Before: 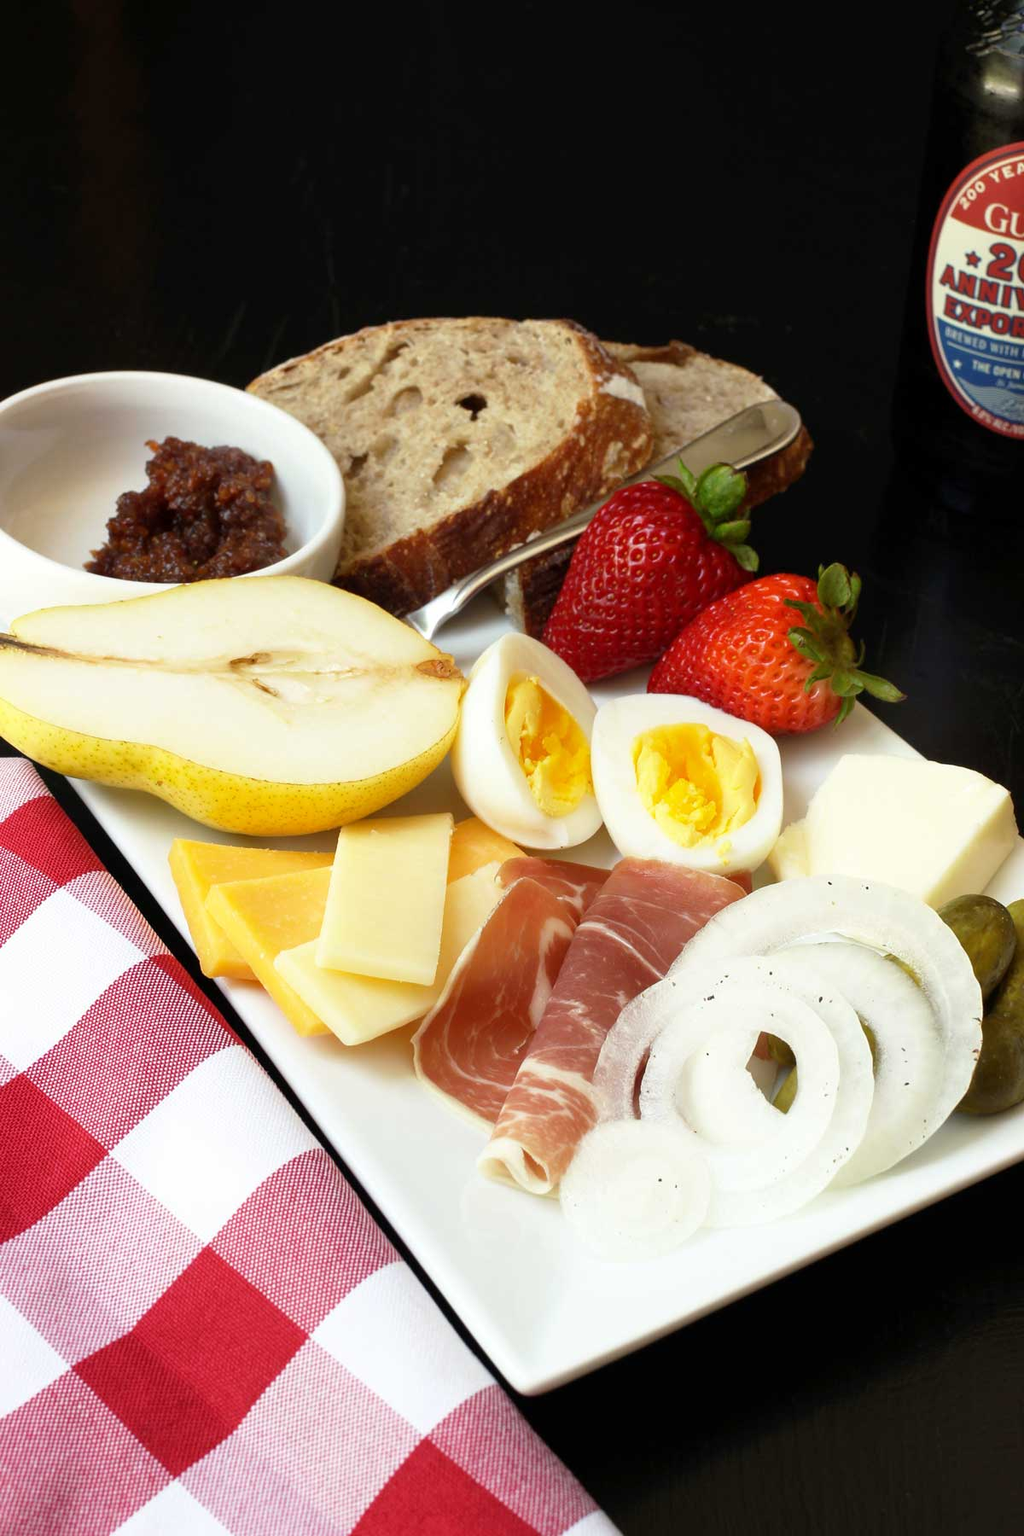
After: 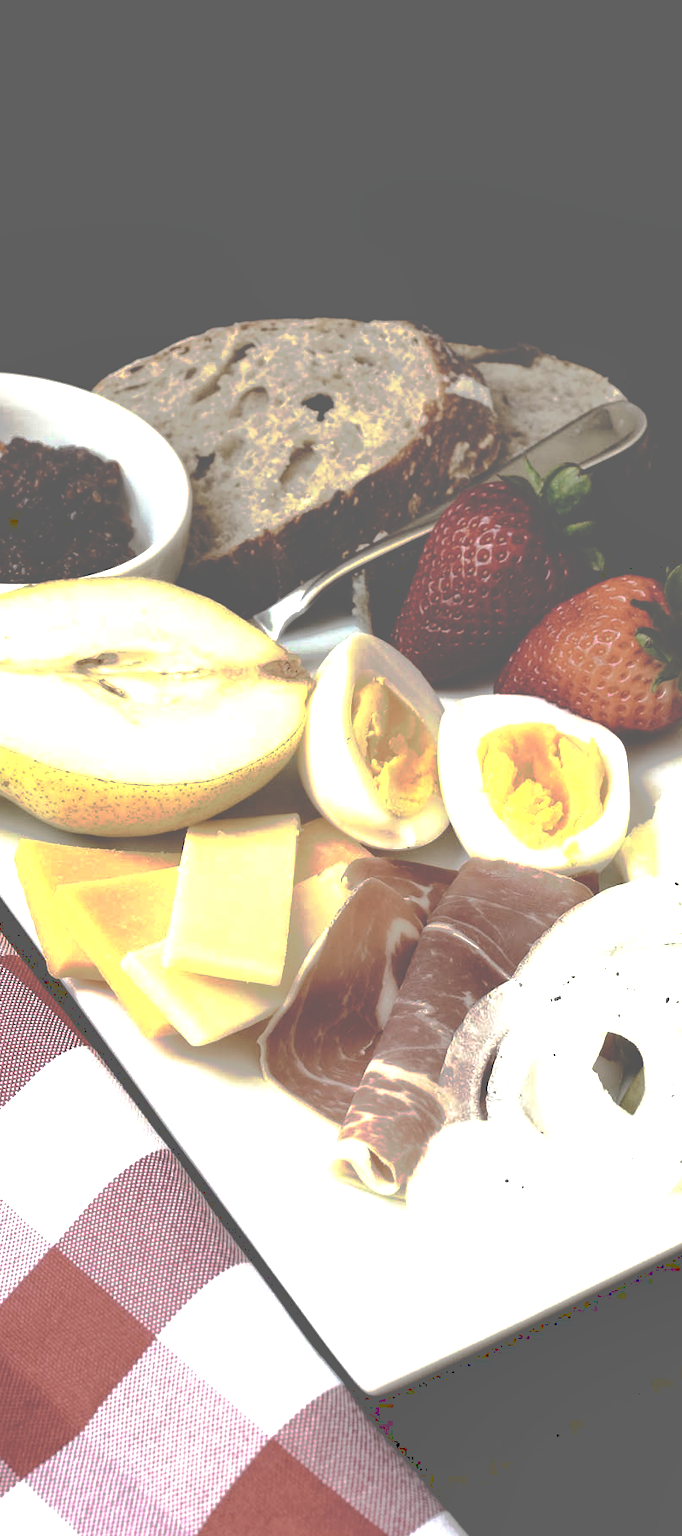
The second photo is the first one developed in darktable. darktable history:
shadows and highlights: radius 121.13, shadows 21.4, white point adjustment -9.72, highlights -14.39, soften with gaussian
contrast brightness saturation: contrast 0.1, saturation -0.36
levels: levels [0, 0.492, 0.984]
tone curve: curves: ch0 [(0, 0) (0.003, 0.439) (0.011, 0.439) (0.025, 0.439) (0.044, 0.439) (0.069, 0.439) (0.1, 0.439) (0.136, 0.44) (0.177, 0.444) (0.224, 0.45) (0.277, 0.462) (0.335, 0.487) (0.399, 0.528) (0.468, 0.577) (0.543, 0.621) (0.623, 0.669) (0.709, 0.715) (0.801, 0.764) (0.898, 0.804) (1, 1)], preserve colors none
local contrast: highlights 100%, shadows 100%, detail 120%, midtone range 0.2
tone equalizer: -8 EV -0.75 EV, -7 EV -0.7 EV, -6 EV -0.6 EV, -5 EV -0.4 EV, -3 EV 0.4 EV, -2 EV 0.6 EV, -1 EV 0.7 EV, +0 EV 0.75 EV, edges refinement/feathering 500, mask exposure compensation -1.57 EV, preserve details no
crop and rotate: left 15.055%, right 18.278%
